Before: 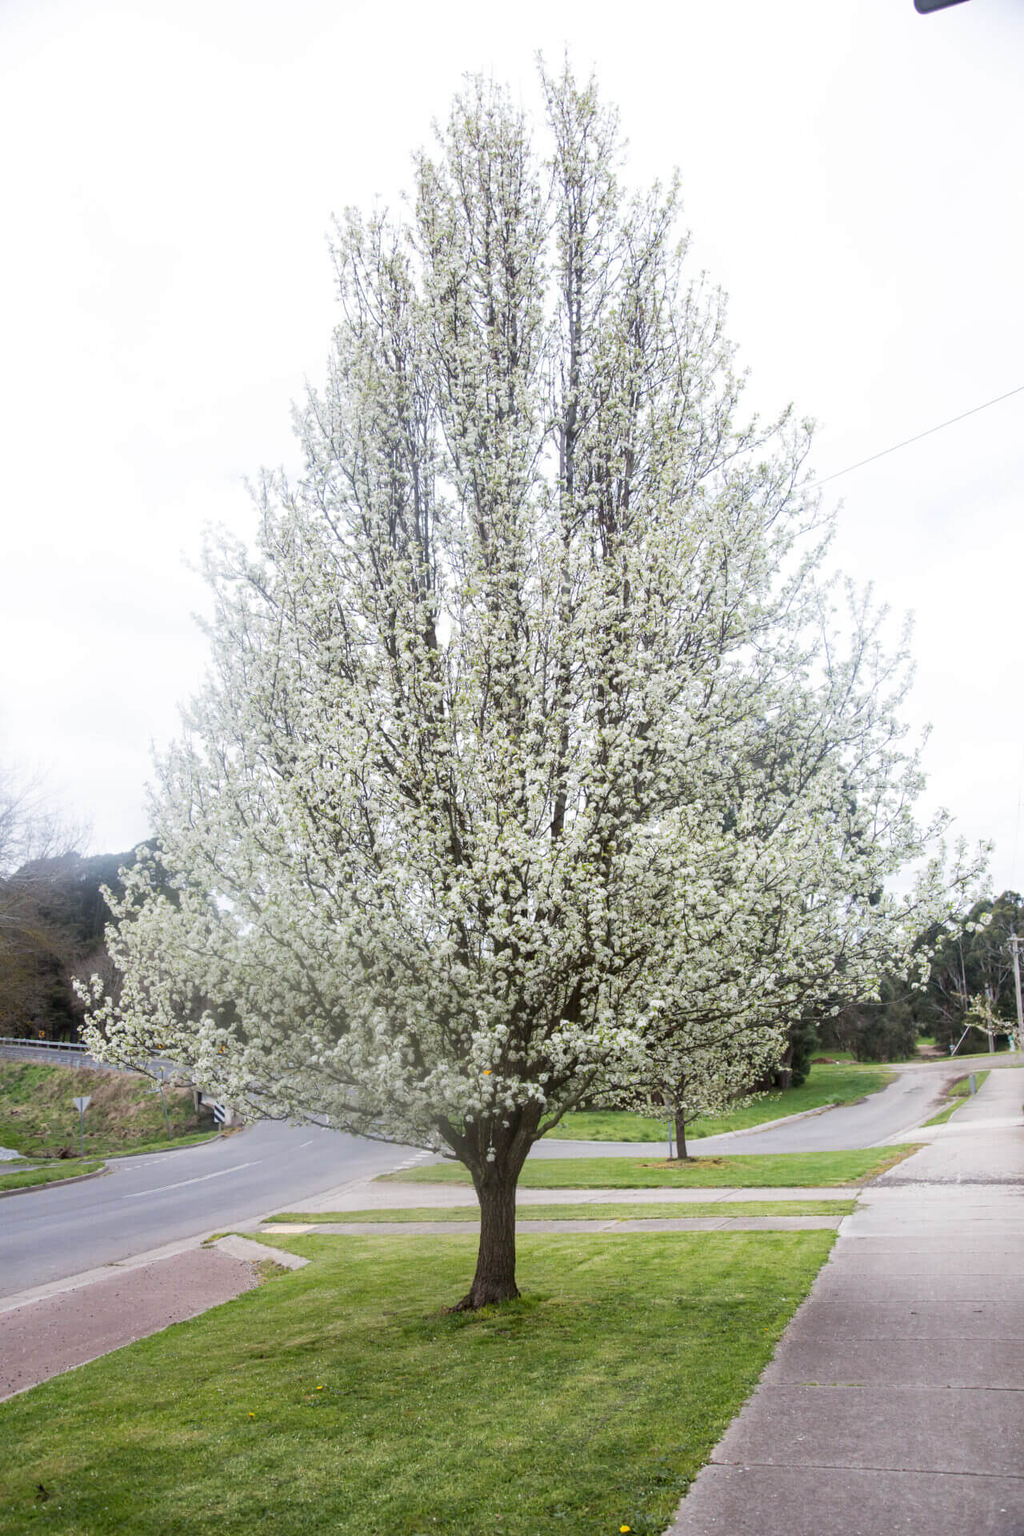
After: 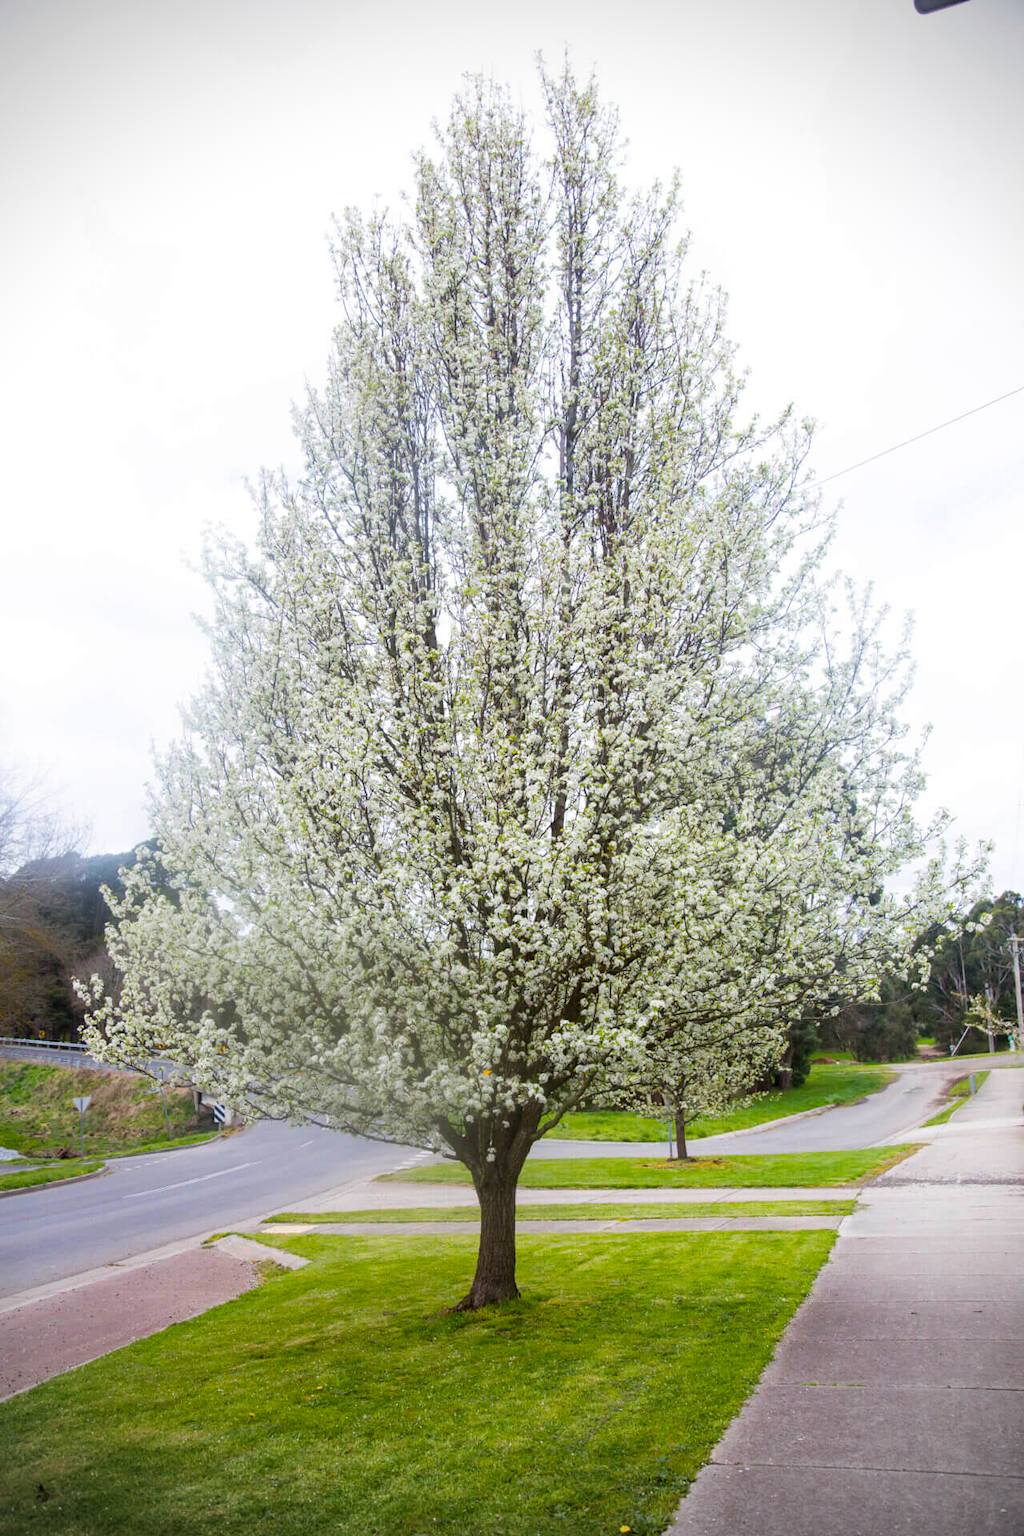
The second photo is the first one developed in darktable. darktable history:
color balance rgb: linear chroma grading › global chroma 15%, perceptual saturation grading › global saturation 30%
haze removal: compatibility mode true, adaptive false
vignetting: dithering 8-bit output, unbound false
